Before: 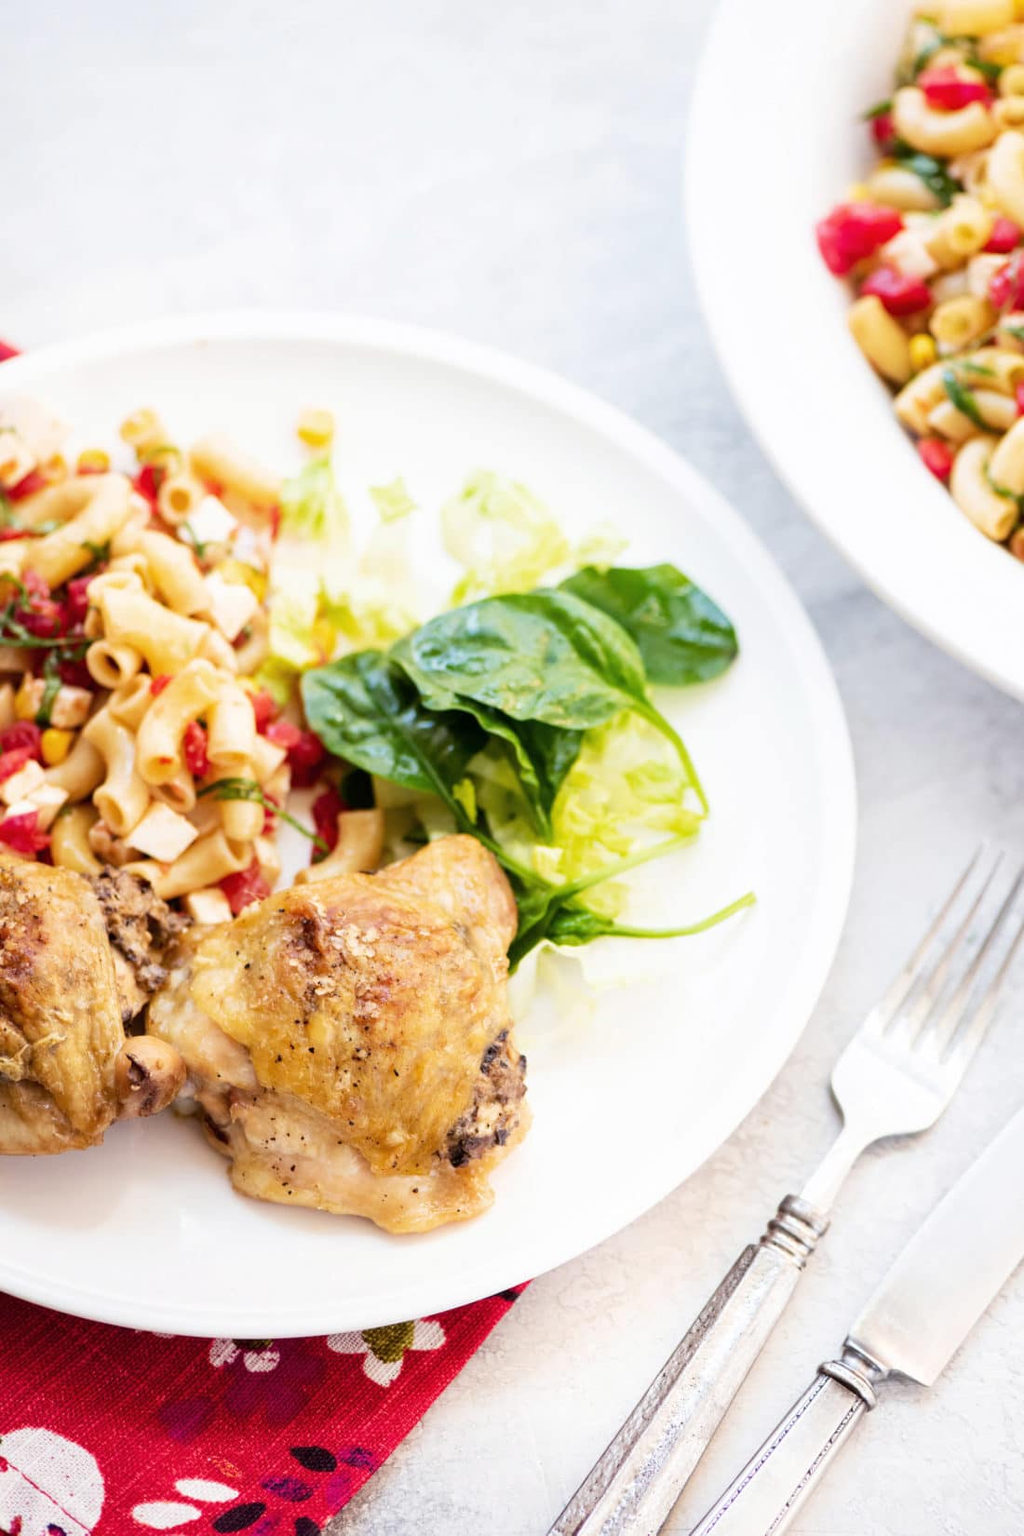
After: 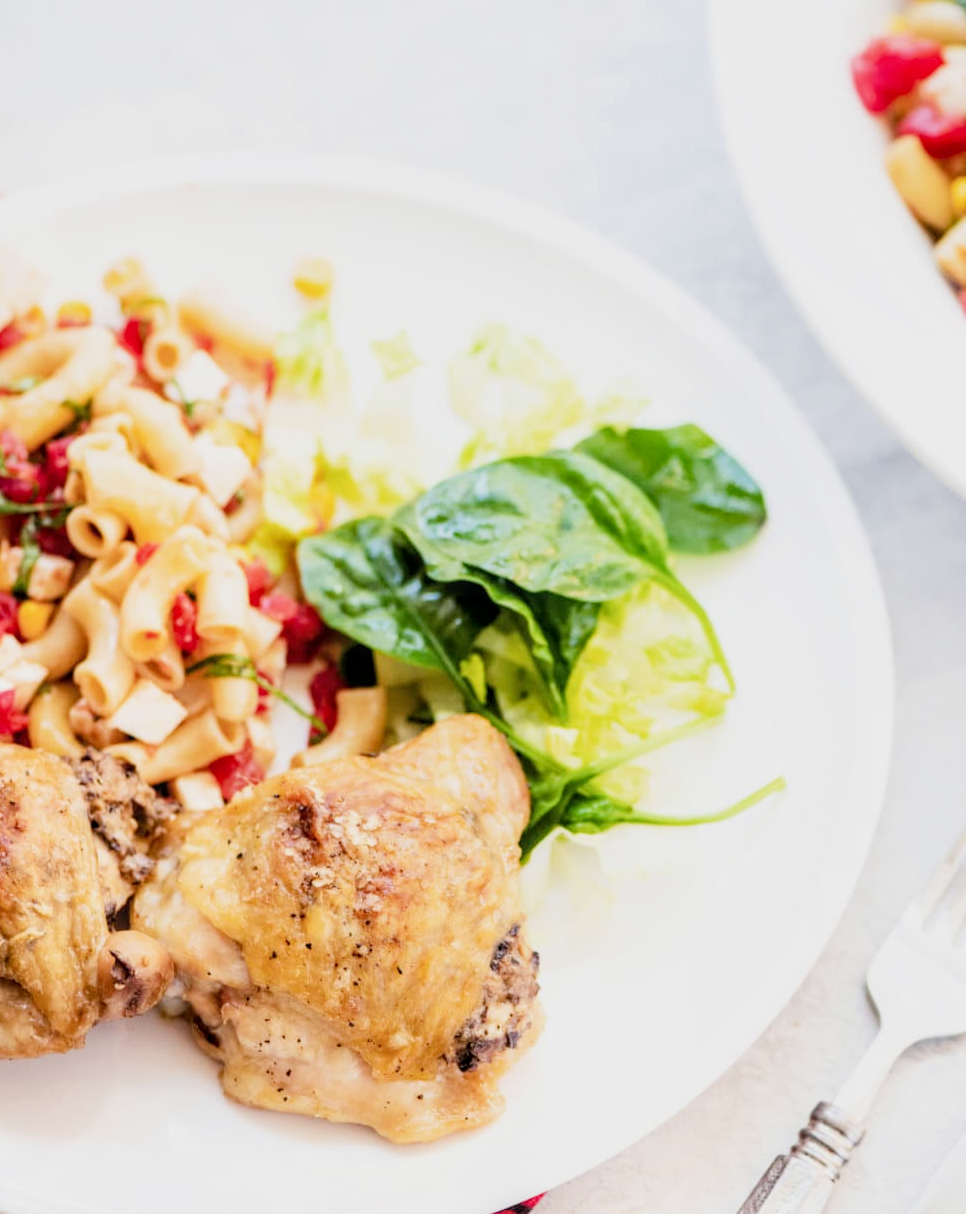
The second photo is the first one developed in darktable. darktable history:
local contrast: on, module defaults
exposure: black level correction 0, exposure 0.692 EV, compensate highlight preservation false
filmic rgb: black relative exposure -7.65 EV, white relative exposure 4.56 EV, hardness 3.61
crop and rotate: left 2.427%, top 11.08%, right 9.697%, bottom 15.299%
